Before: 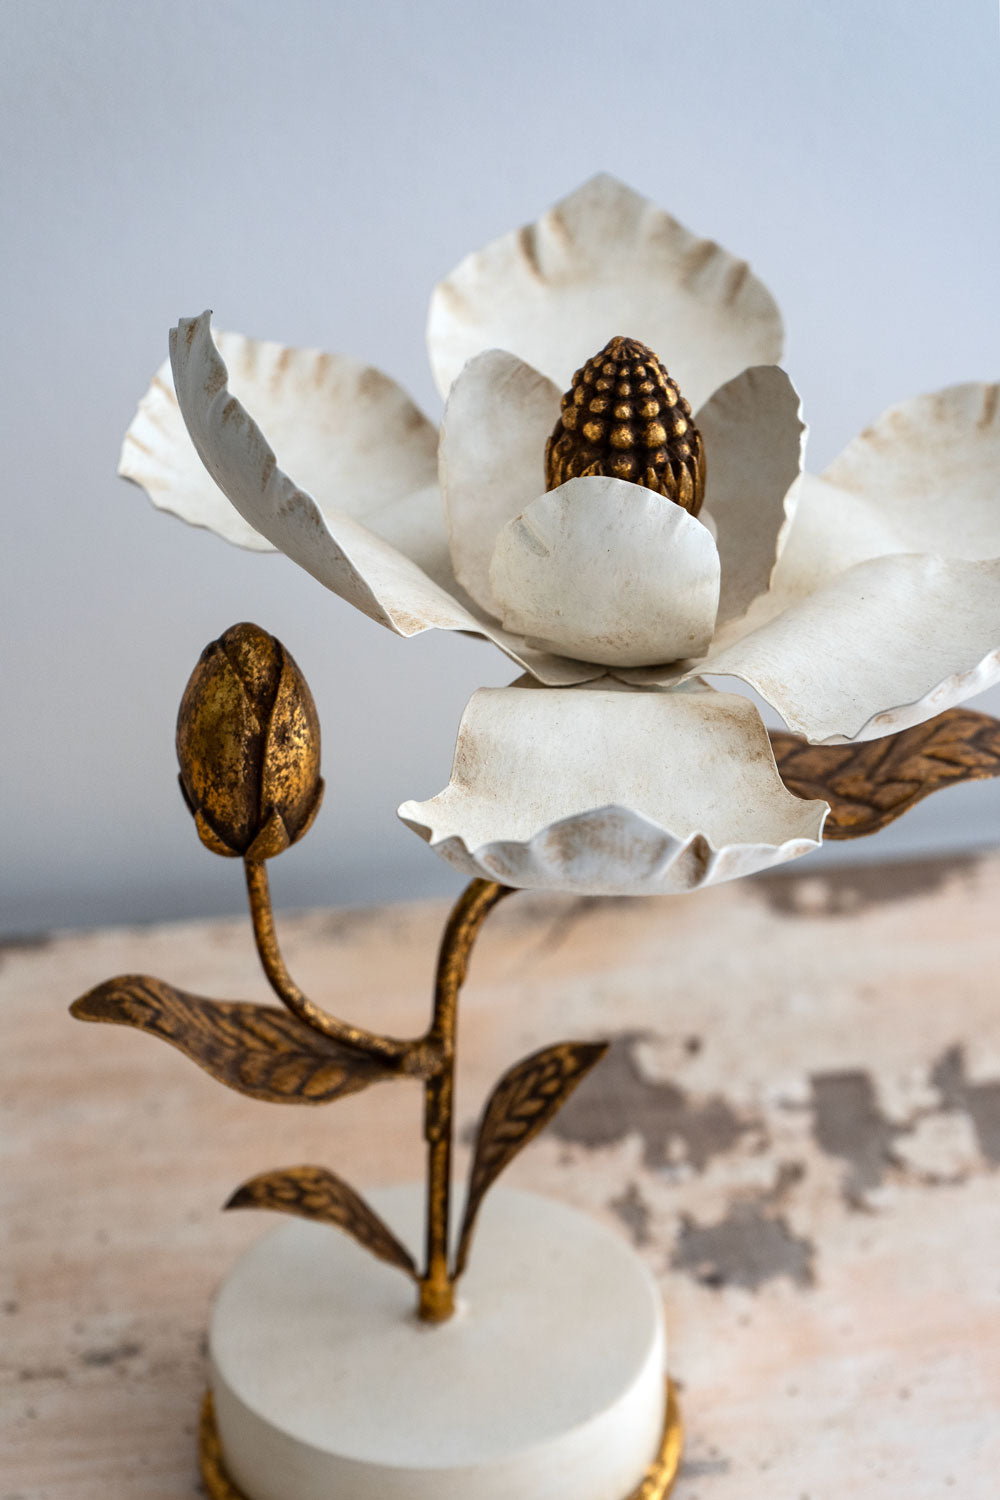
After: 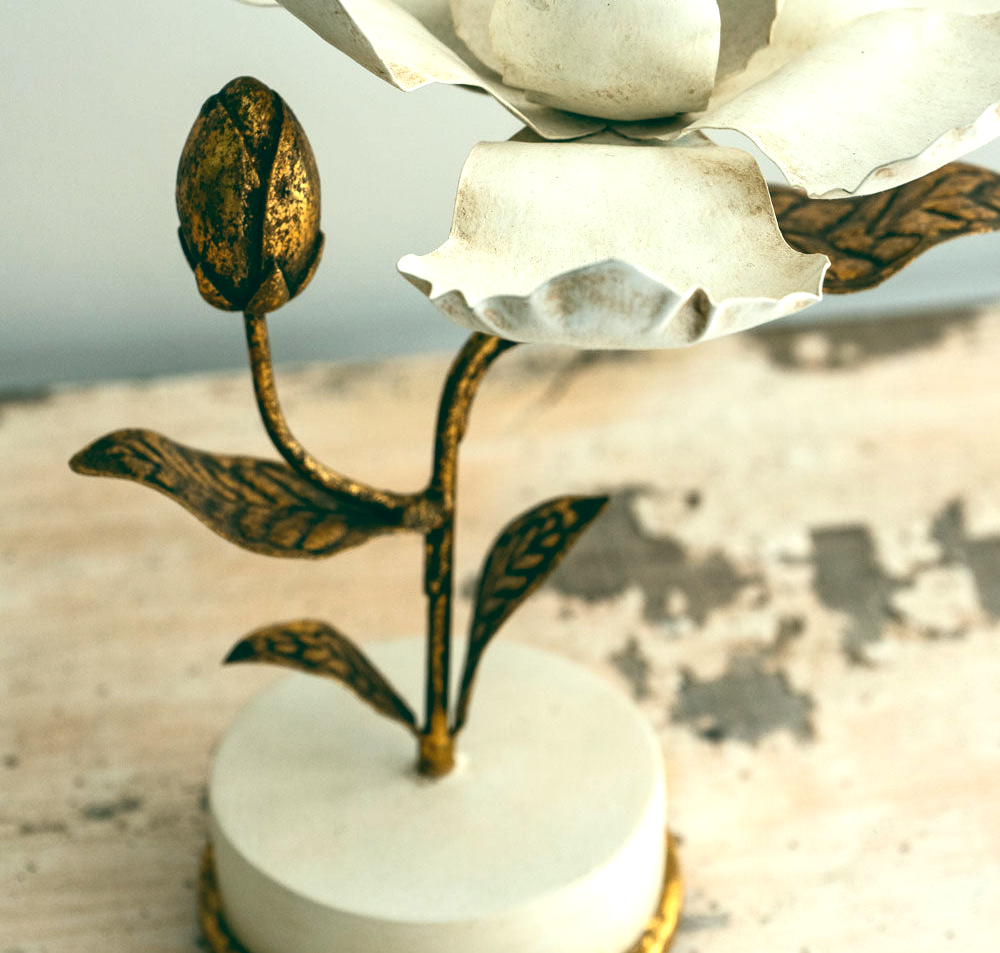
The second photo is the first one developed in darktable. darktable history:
levels: levels [0, 0.43, 0.859]
color balance: lift [1.005, 0.99, 1.007, 1.01], gamma [1, 1.034, 1.032, 0.966], gain [0.873, 1.055, 1.067, 0.933]
crop and rotate: top 36.435%
contrast brightness saturation: contrast 0.14
